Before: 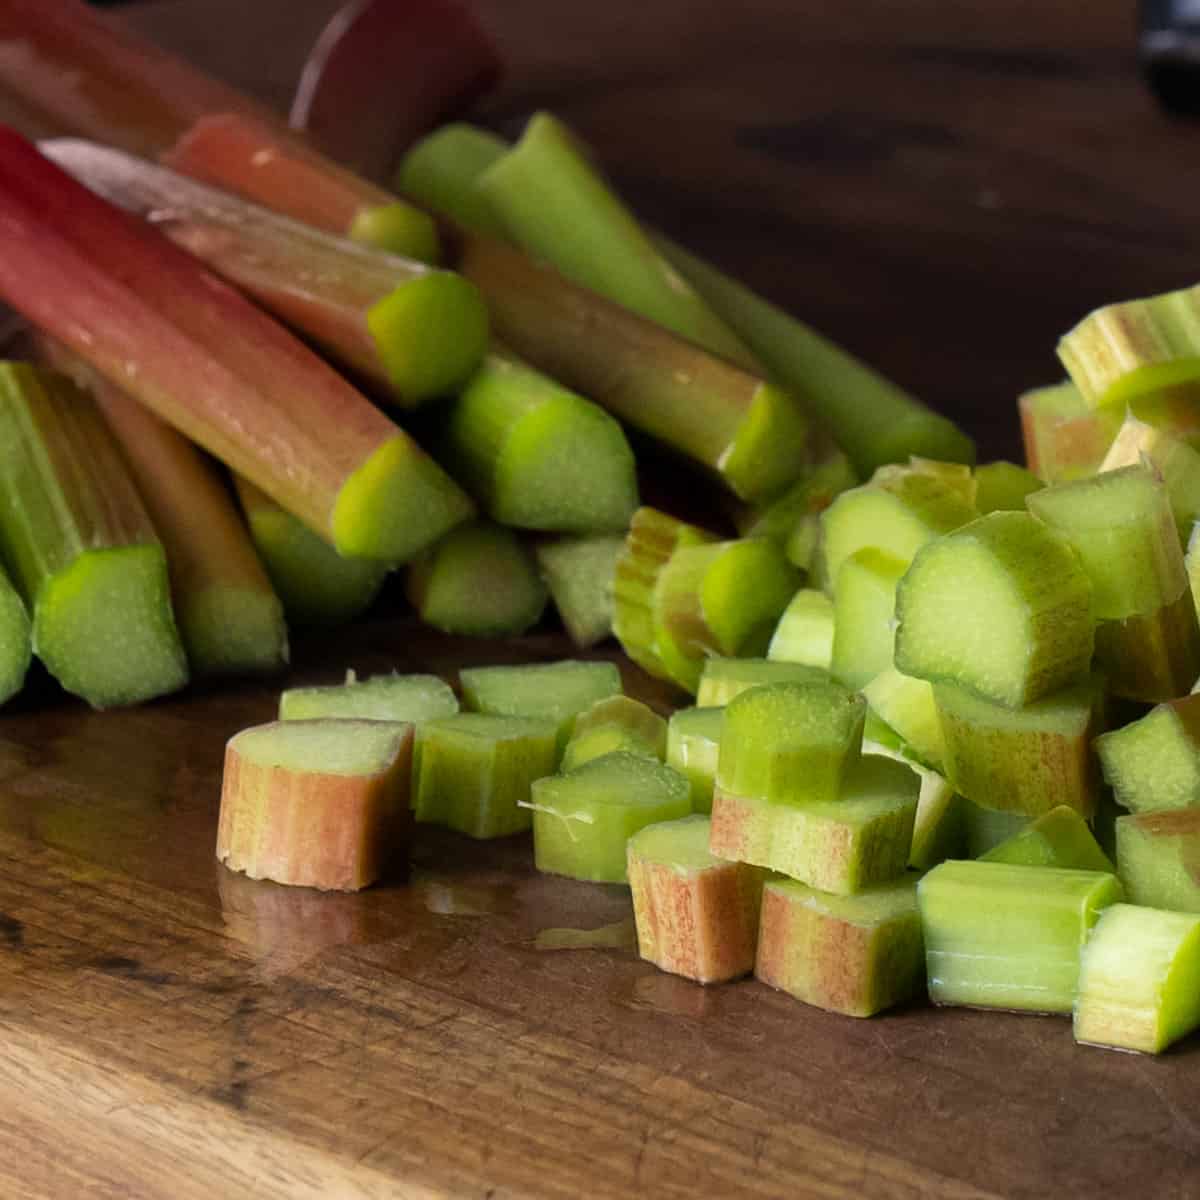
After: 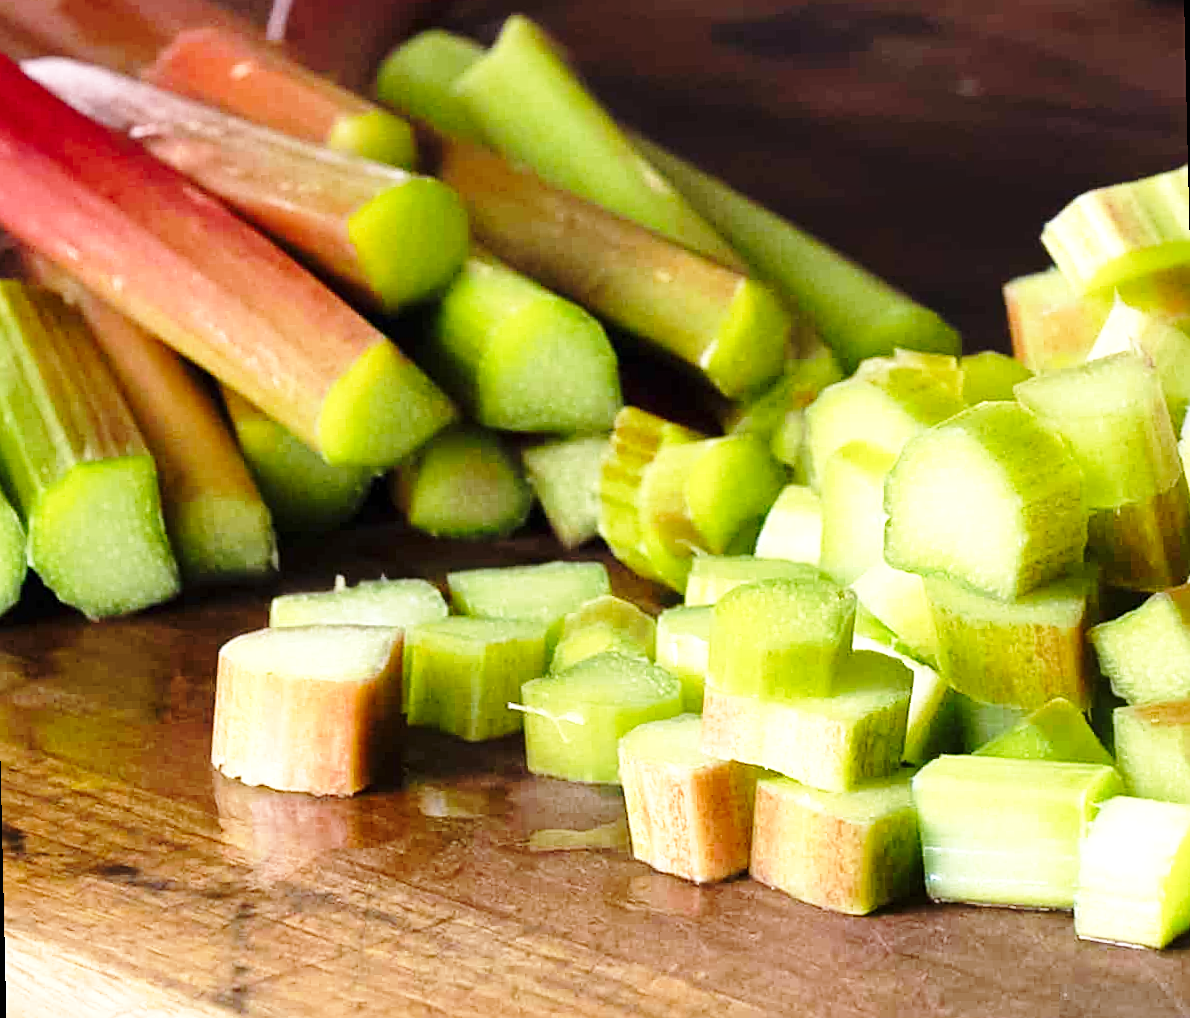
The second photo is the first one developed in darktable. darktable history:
crop and rotate: top 5.609%, bottom 5.609%
base curve: curves: ch0 [(0, 0) (0.028, 0.03) (0.121, 0.232) (0.46, 0.748) (0.859, 0.968) (1, 1)], preserve colors none
sharpen: on, module defaults
exposure: black level correction 0, exposure 0.9 EV, compensate highlight preservation false
white balance: red 0.984, blue 1.059
tone equalizer: -8 EV -1.84 EV, -7 EV -1.16 EV, -6 EV -1.62 EV, smoothing diameter 25%, edges refinement/feathering 10, preserve details guided filter
rotate and perspective: rotation -1.32°, lens shift (horizontal) -0.031, crop left 0.015, crop right 0.985, crop top 0.047, crop bottom 0.982
